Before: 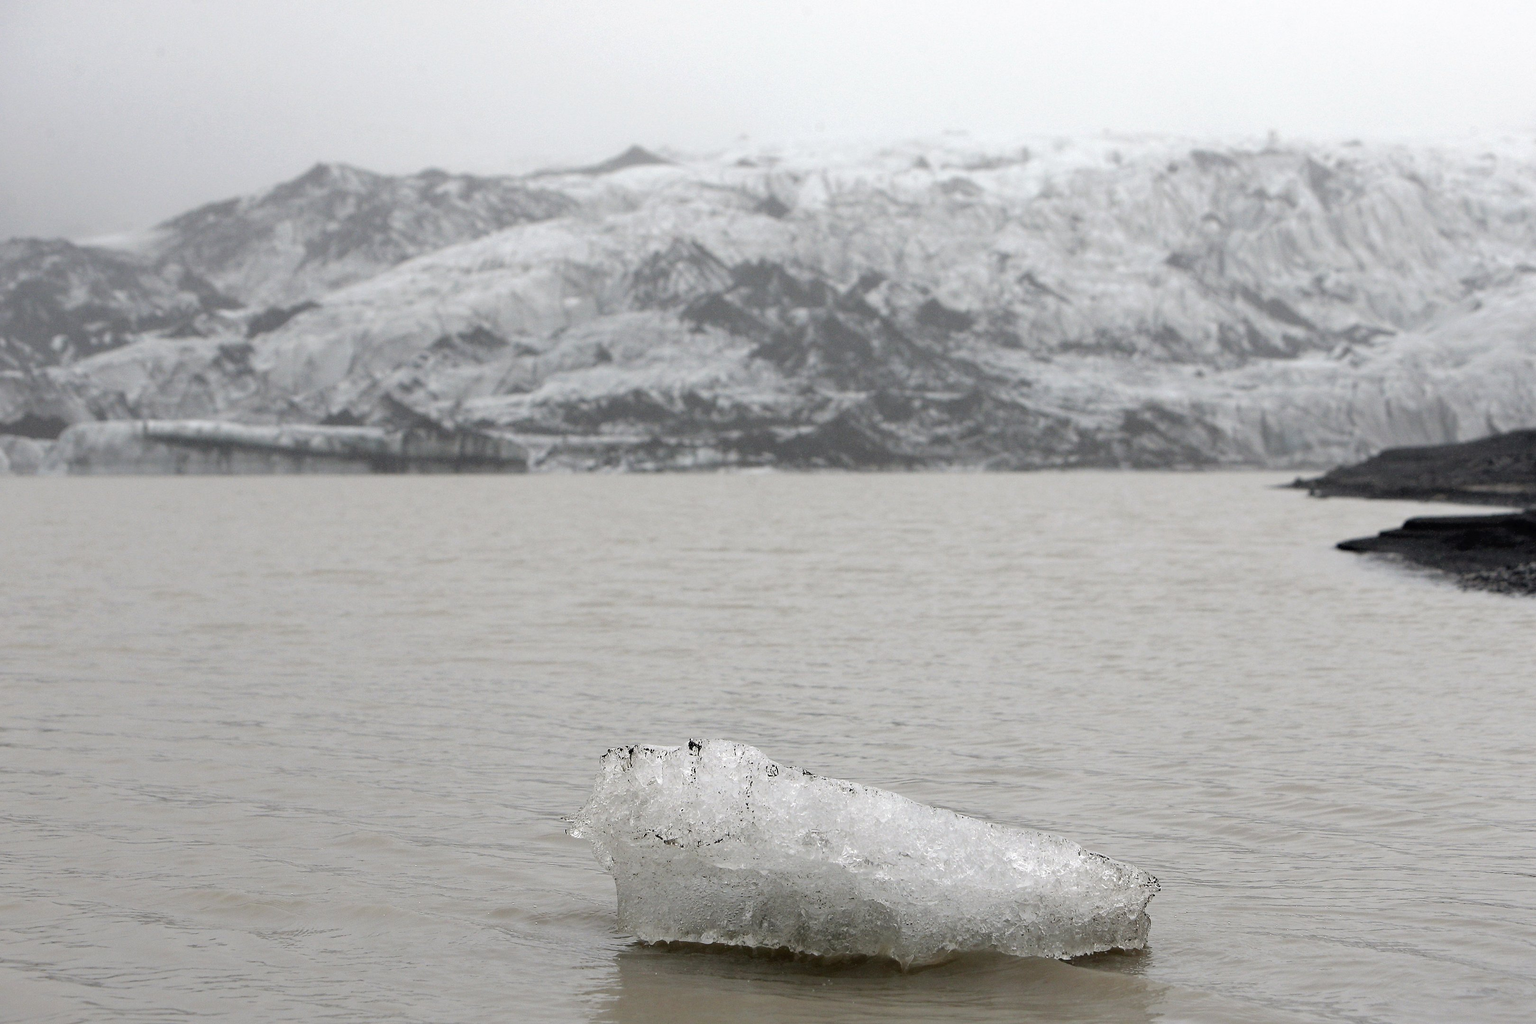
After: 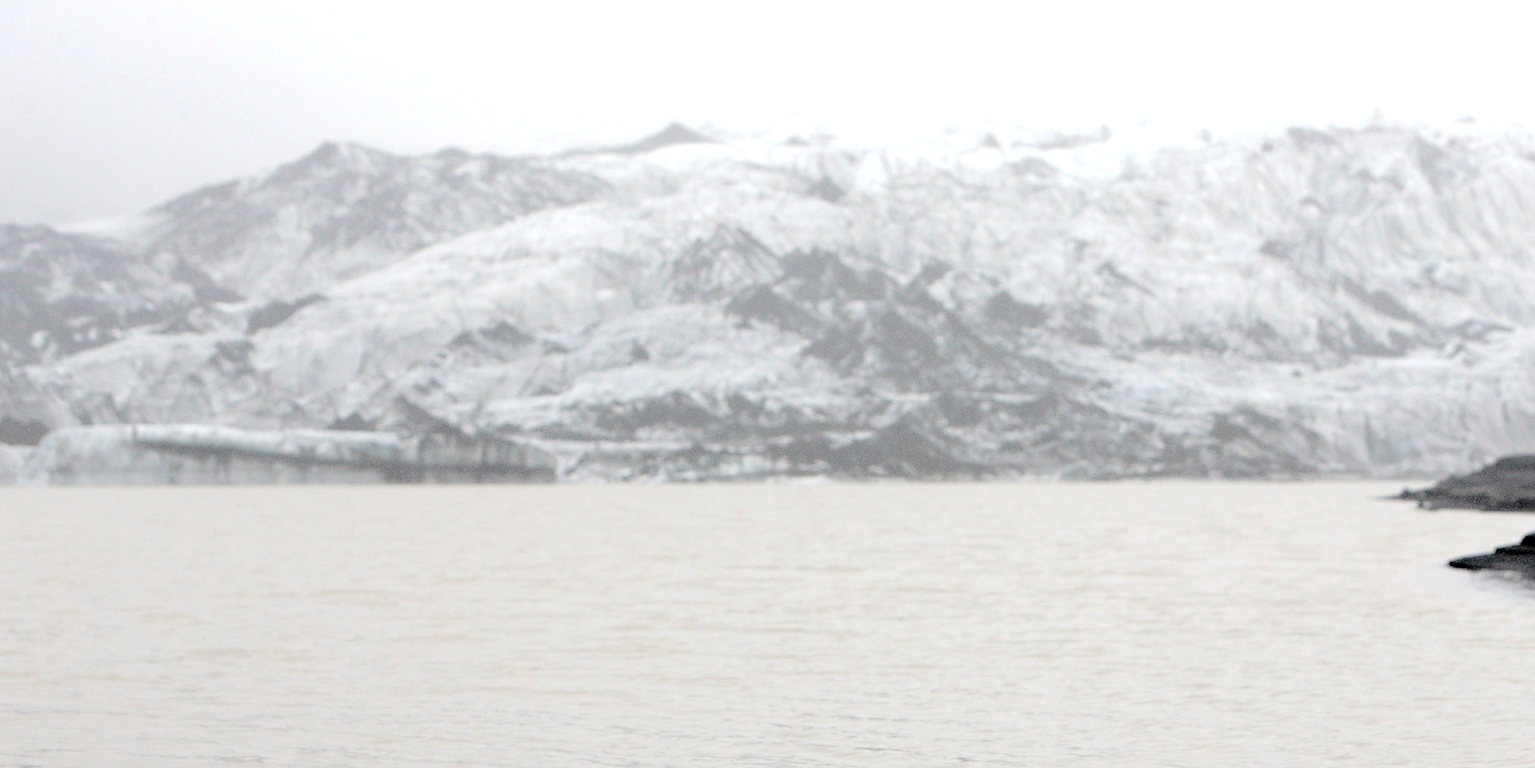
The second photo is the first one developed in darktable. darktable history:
sharpen: radius 1.398, amount 1.266, threshold 0.635
crop: left 1.54%, top 3.452%, right 7.728%, bottom 28.489%
exposure: exposure 0.189 EV, compensate highlight preservation false
tone curve: curves: ch0 [(0, 0) (0.26, 0.424) (0.417, 0.585) (1, 1)], color space Lab, independent channels, preserve colors none
levels: levels [0.016, 0.484, 0.953]
